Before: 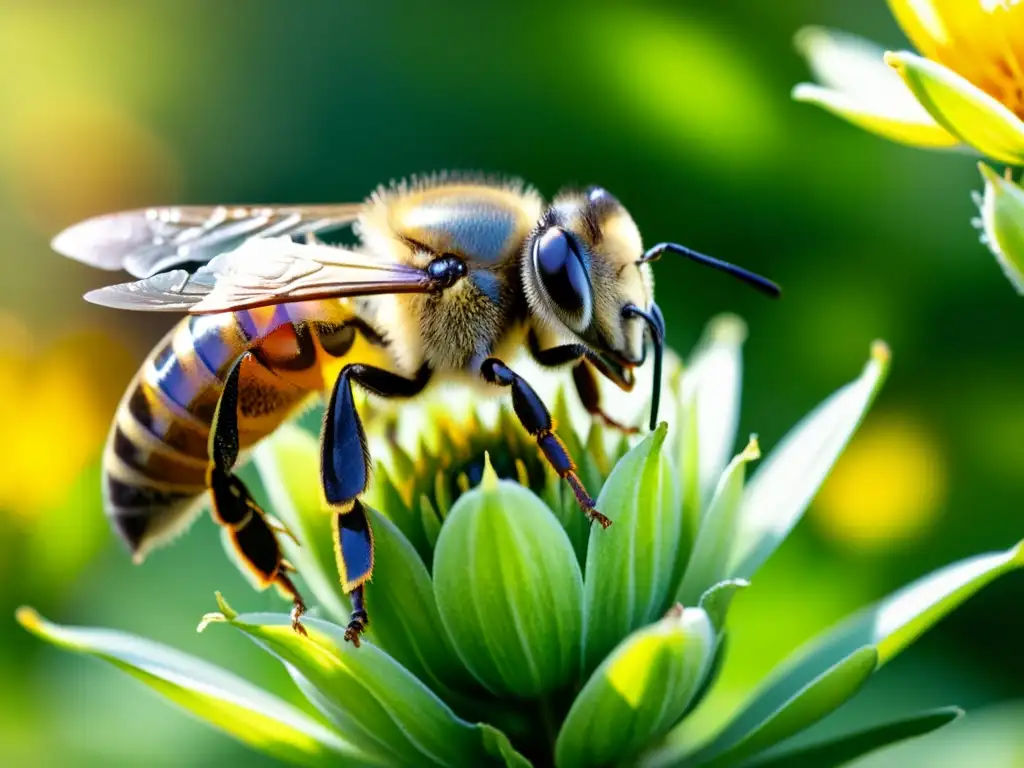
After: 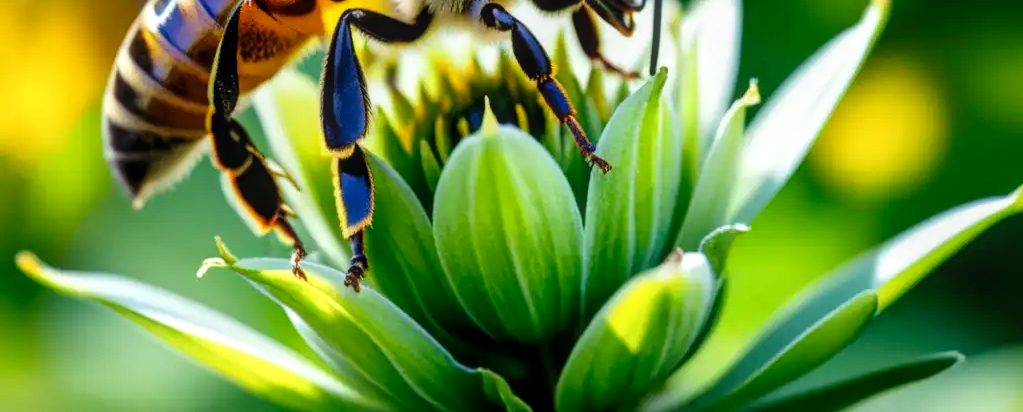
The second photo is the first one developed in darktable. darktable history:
haze removal: strength -0.055, compatibility mode true, adaptive false
tone curve: curves: ch0 [(0, 0) (0.08, 0.056) (0.4, 0.4) (0.6, 0.612) (0.92, 0.924) (1, 1)], preserve colors none
crop and rotate: top 46.316%, right 0.031%
local contrast: on, module defaults
tone equalizer: on, module defaults
